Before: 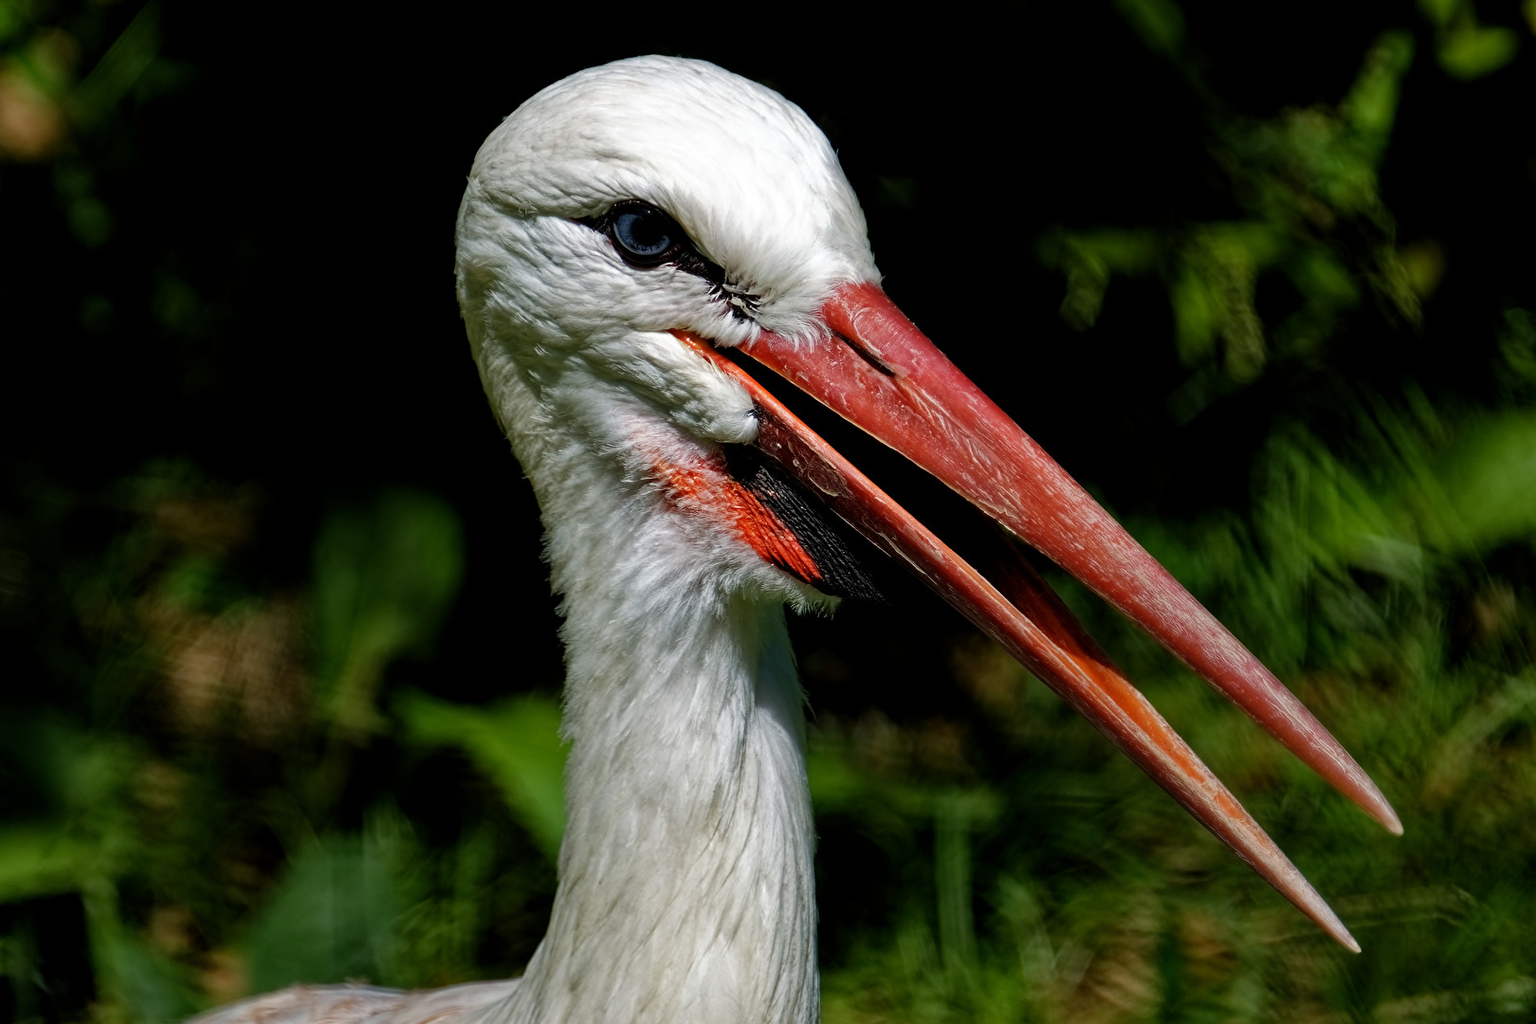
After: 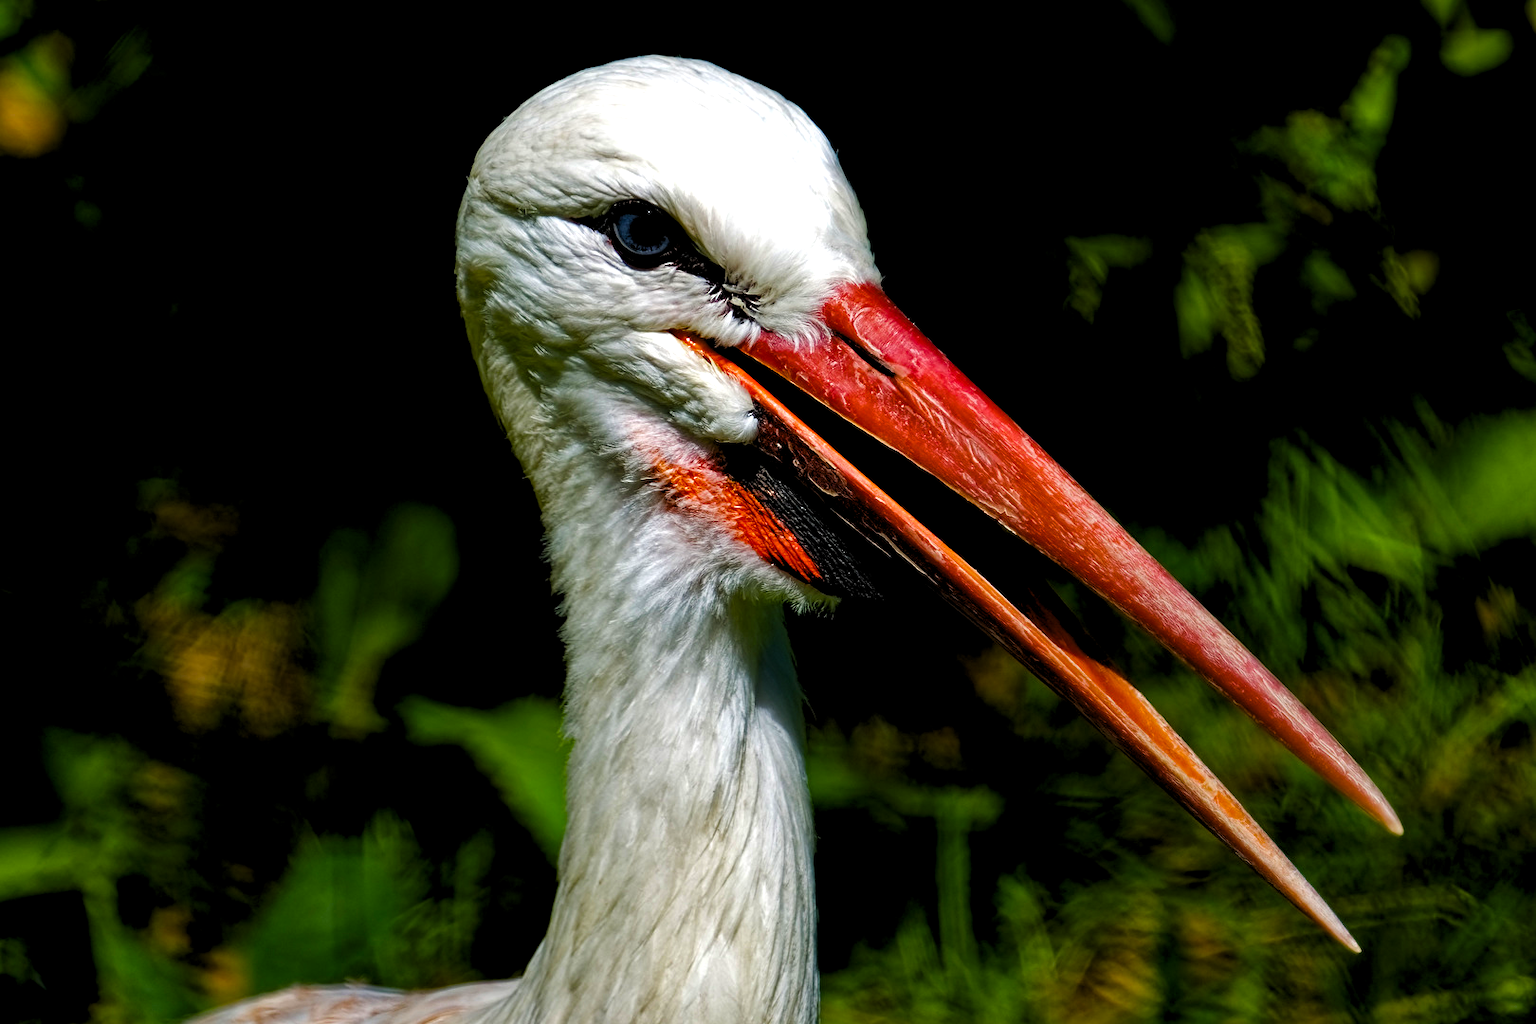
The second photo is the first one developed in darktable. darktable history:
shadows and highlights: shadows 20.86, highlights -81.05, soften with gaussian
color balance rgb: power › luminance -3.514%, power › hue 138.97°, linear chroma grading › shadows 10.107%, linear chroma grading › highlights 9.039%, linear chroma grading › global chroma 14.653%, linear chroma grading › mid-tones 14.815%, perceptual saturation grading › global saturation 24.881%
levels: levels [0.055, 0.477, 0.9]
